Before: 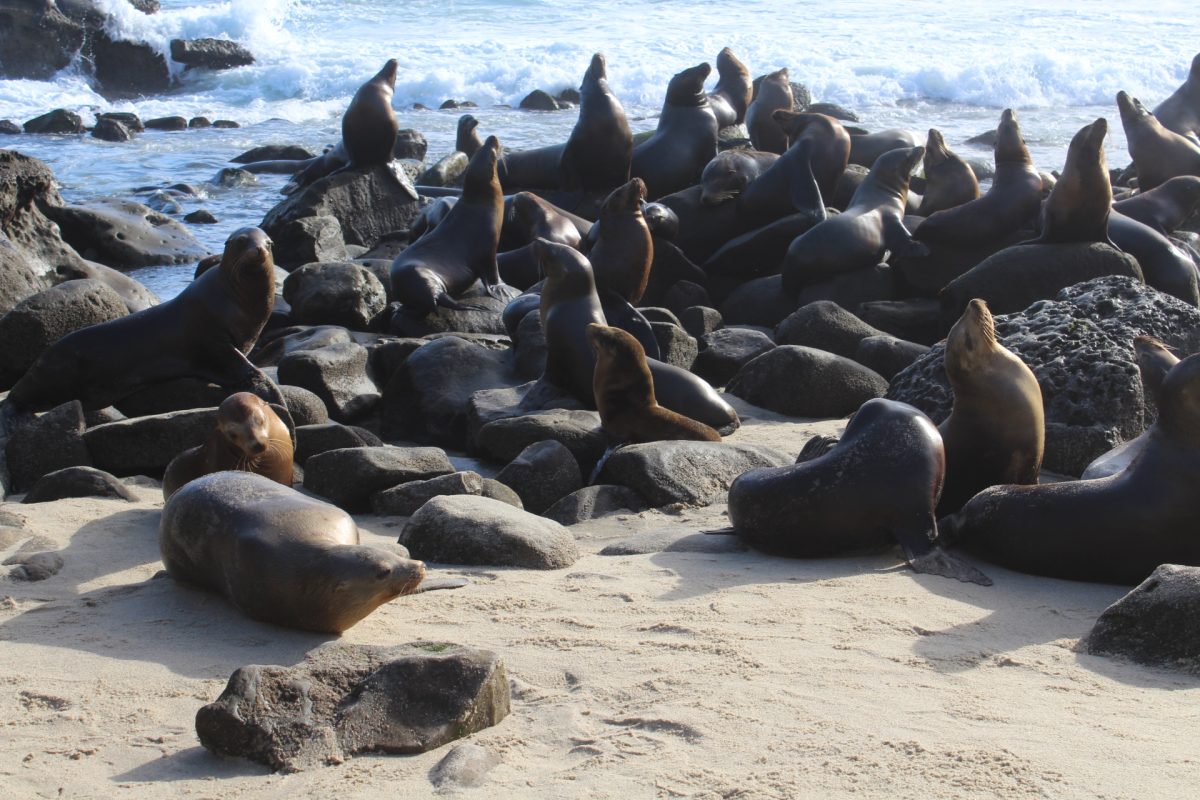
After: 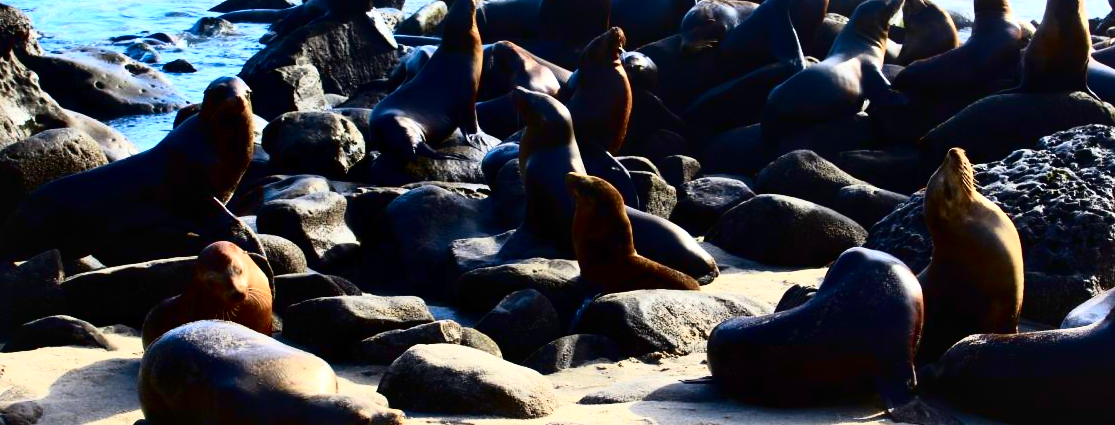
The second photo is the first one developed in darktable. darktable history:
contrast brightness saturation: contrast 0.338, brightness -0.082, saturation 0.166
crop: left 1.812%, top 18.888%, right 5.188%, bottom 27.893%
local contrast: mode bilateral grid, contrast 24, coarseness 60, detail 152%, midtone range 0.2
tone curve: curves: ch0 [(0, 0.013) (0.074, 0.044) (0.251, 0.234) (0.472, 0.511) (0.63, 0.752) (0.746, 0.866) (0.899, 0.956) (1, 1)]; ch1 [(0, 0) (0.08, 0.08) (0.347, 0.394) (0.455, 0.441) (0.5, 0.5) (0.517, 0.53) (0.563, 0.611) (0.617, 0.682) (0.756, 0.788) (0.92, 0.92) (1, 1)]; ch2 [(0, 0) (0.096, 0.056) (0.304, 0.204) (0.5, 0.5) (0.539, 0.575) (0.597, 0.644) (0.92, 0.92) (1, 1)], color space Lab, independent channels, preserve colors none
shadows and highlights: shadows 31.94, highlights -32.55, soften with gaussian
